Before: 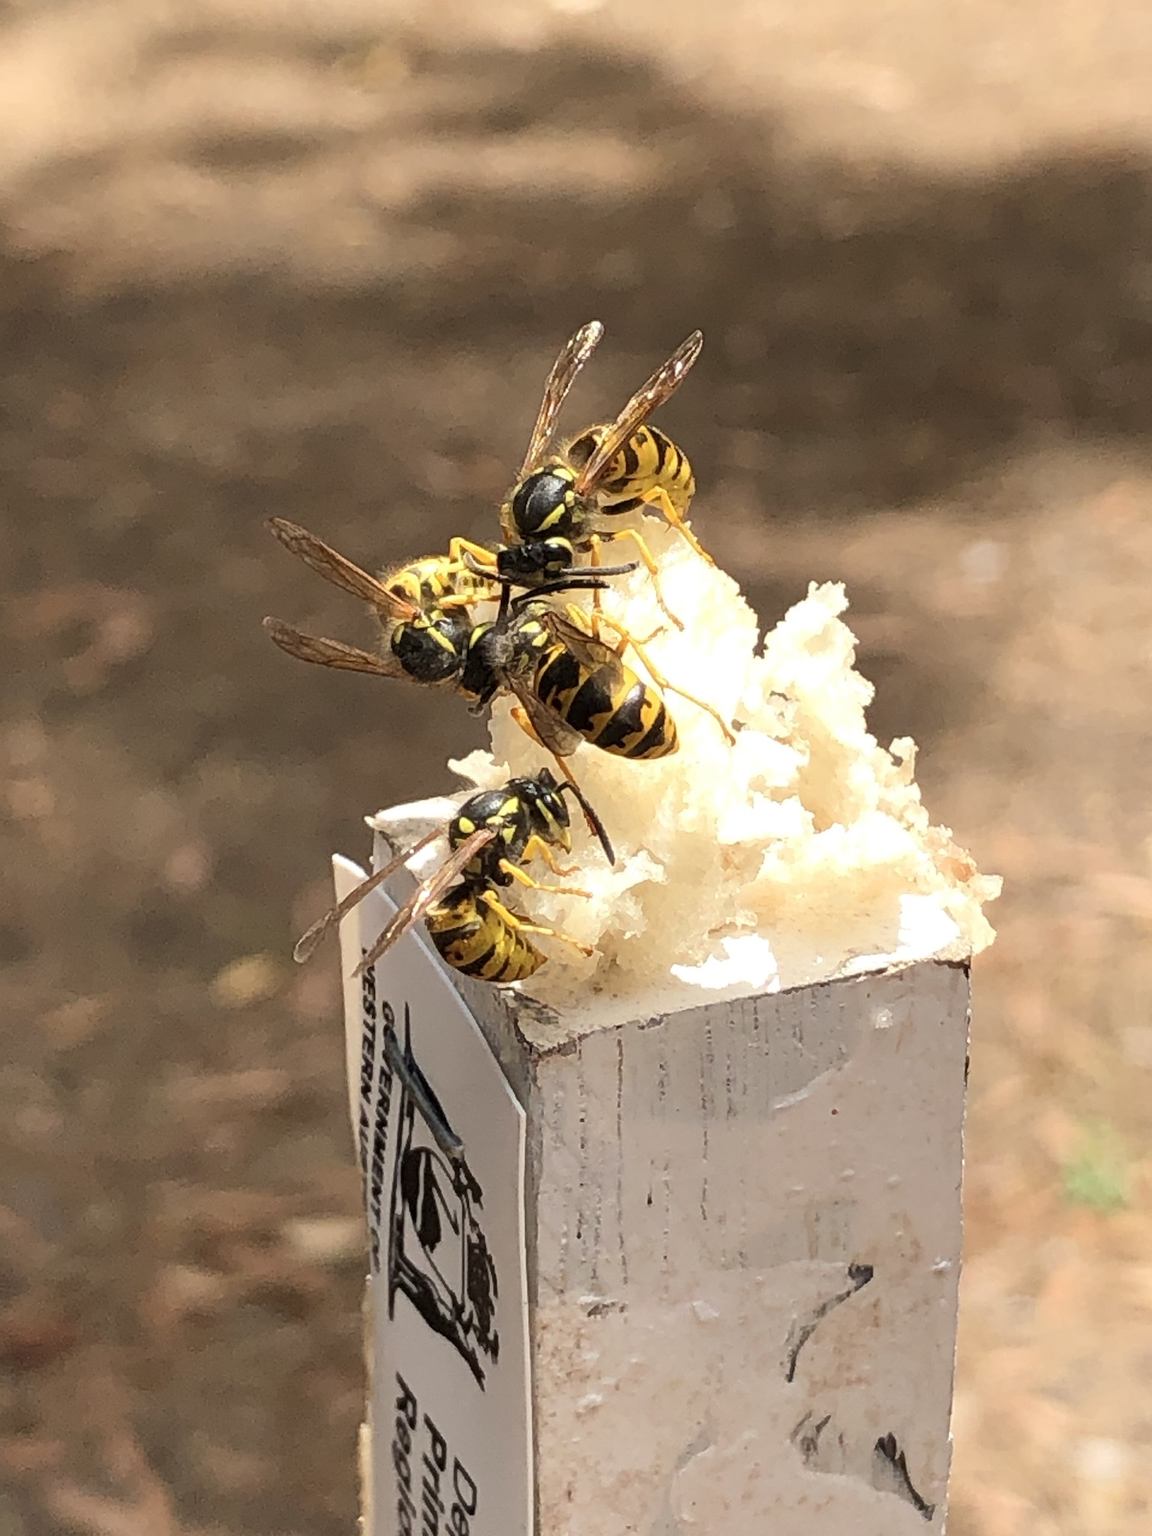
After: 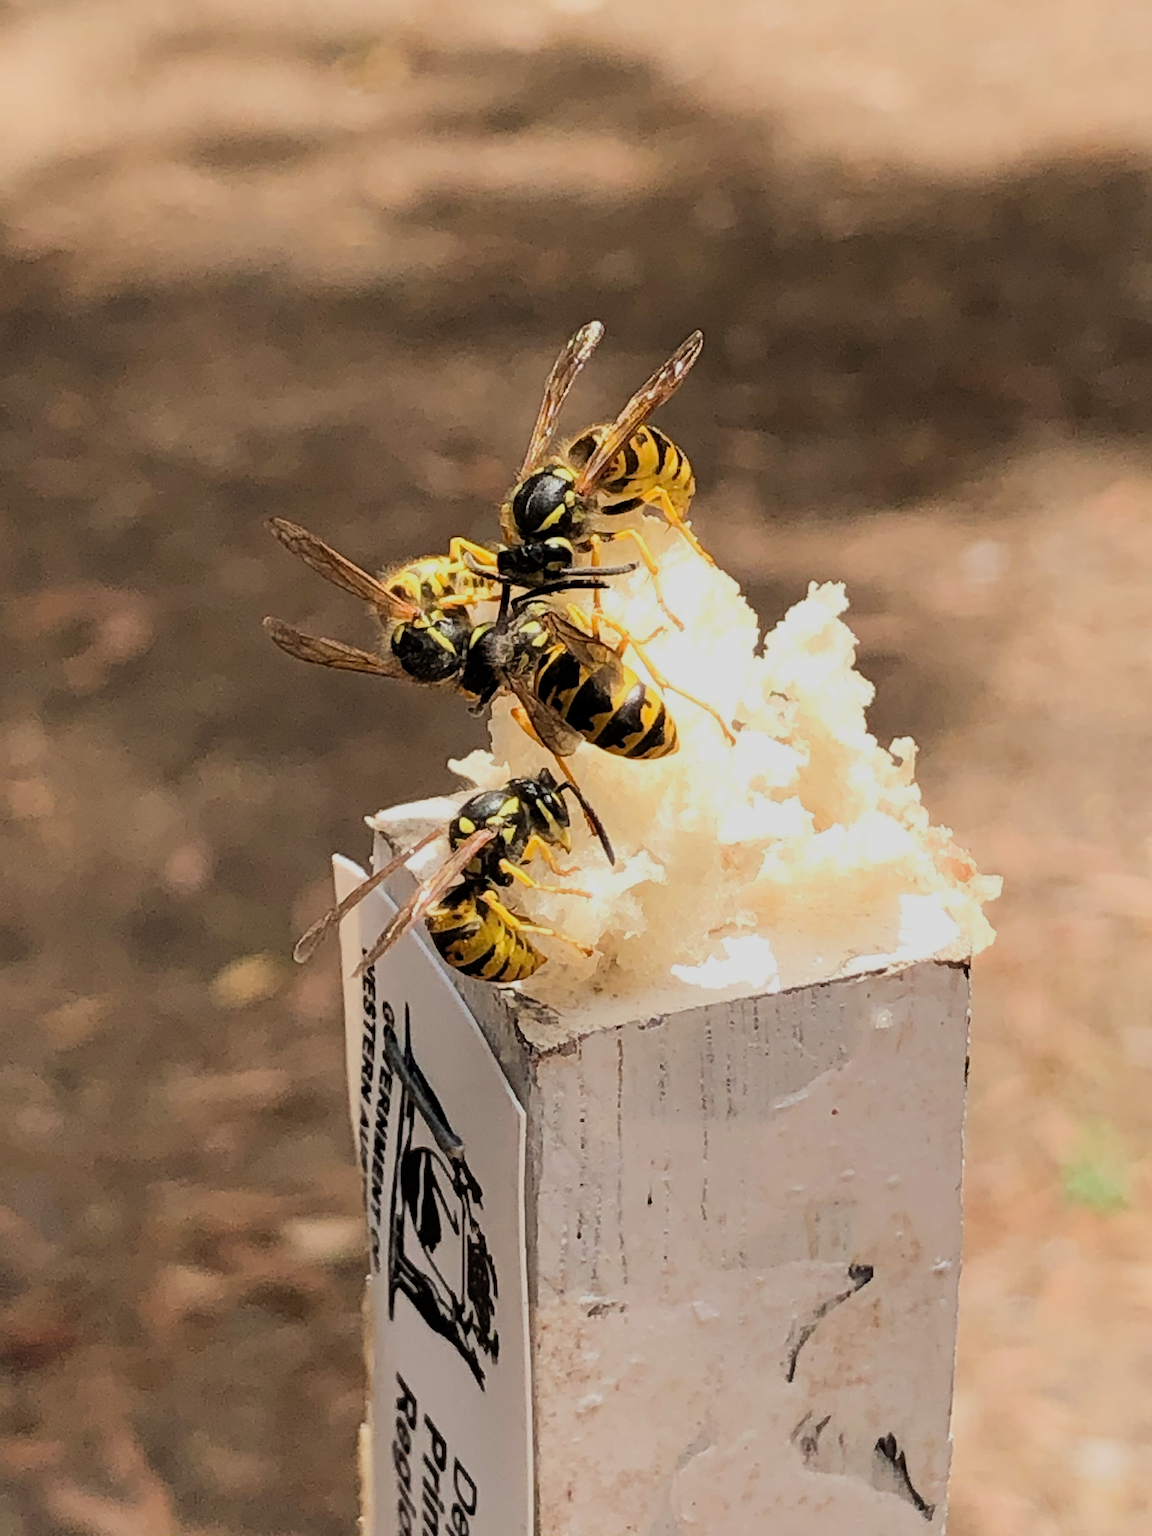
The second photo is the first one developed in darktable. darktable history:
filmic rgb: middle gray luminance 29.19%, black relative exposure -10.22 EV, white relative exposure 5.49 EV, target black luminance 0%, hardness 3.92, latitude 1.21%, contrast 1.132, highlights saturation mix 5.12%, shadows ↔ highlights balance 15.18%
